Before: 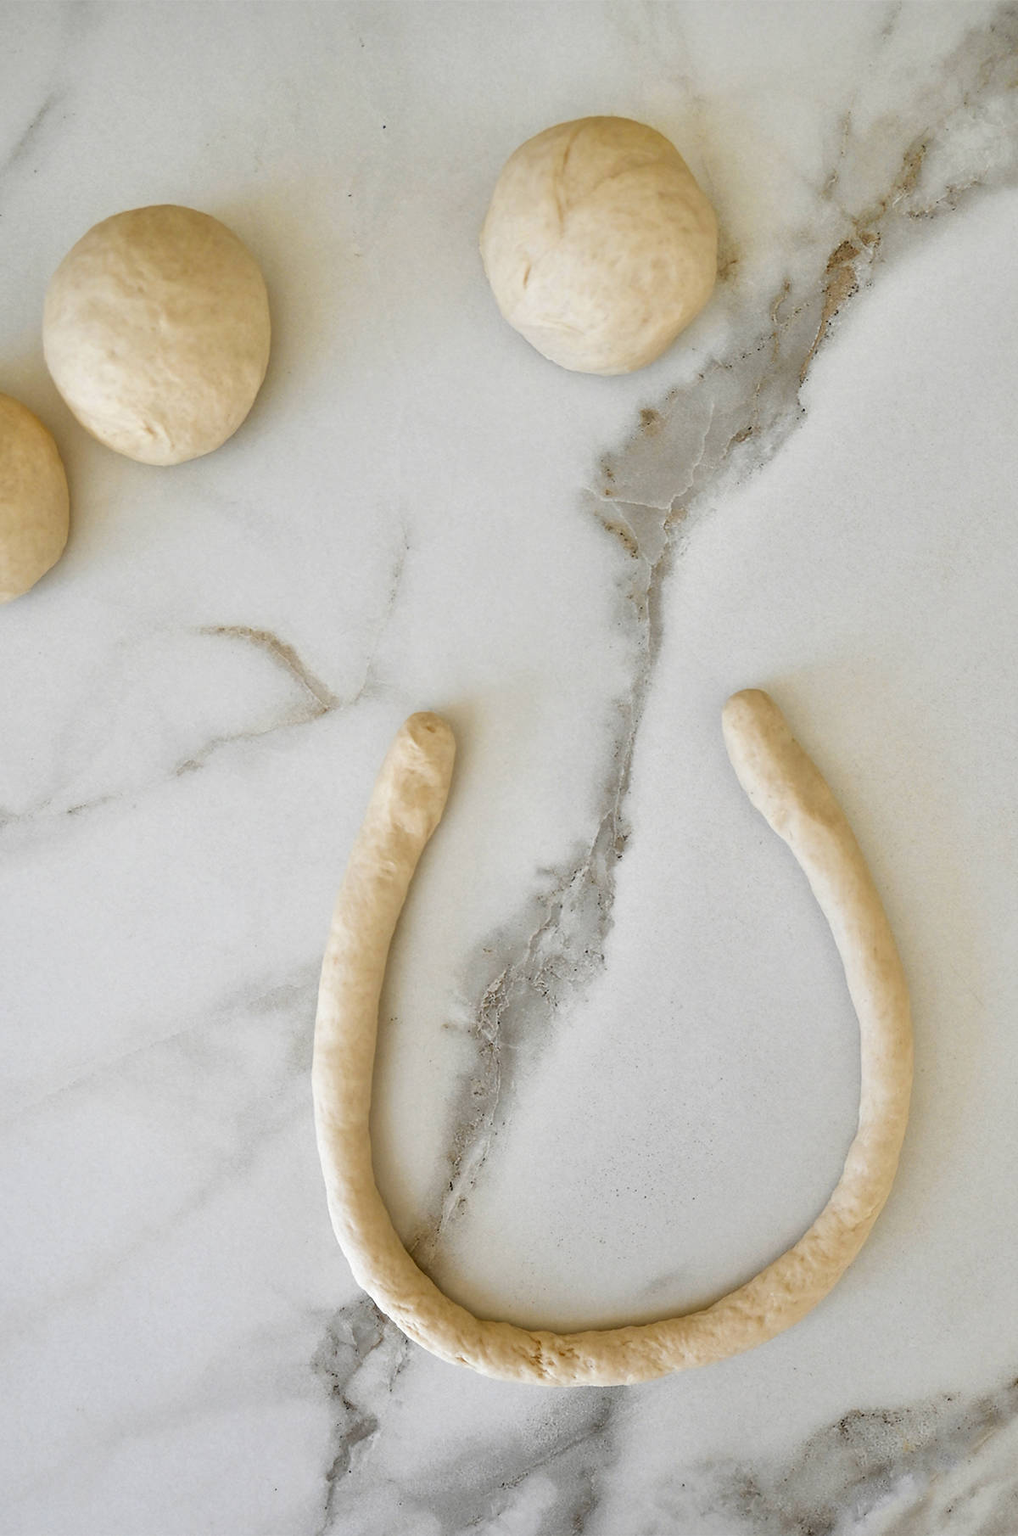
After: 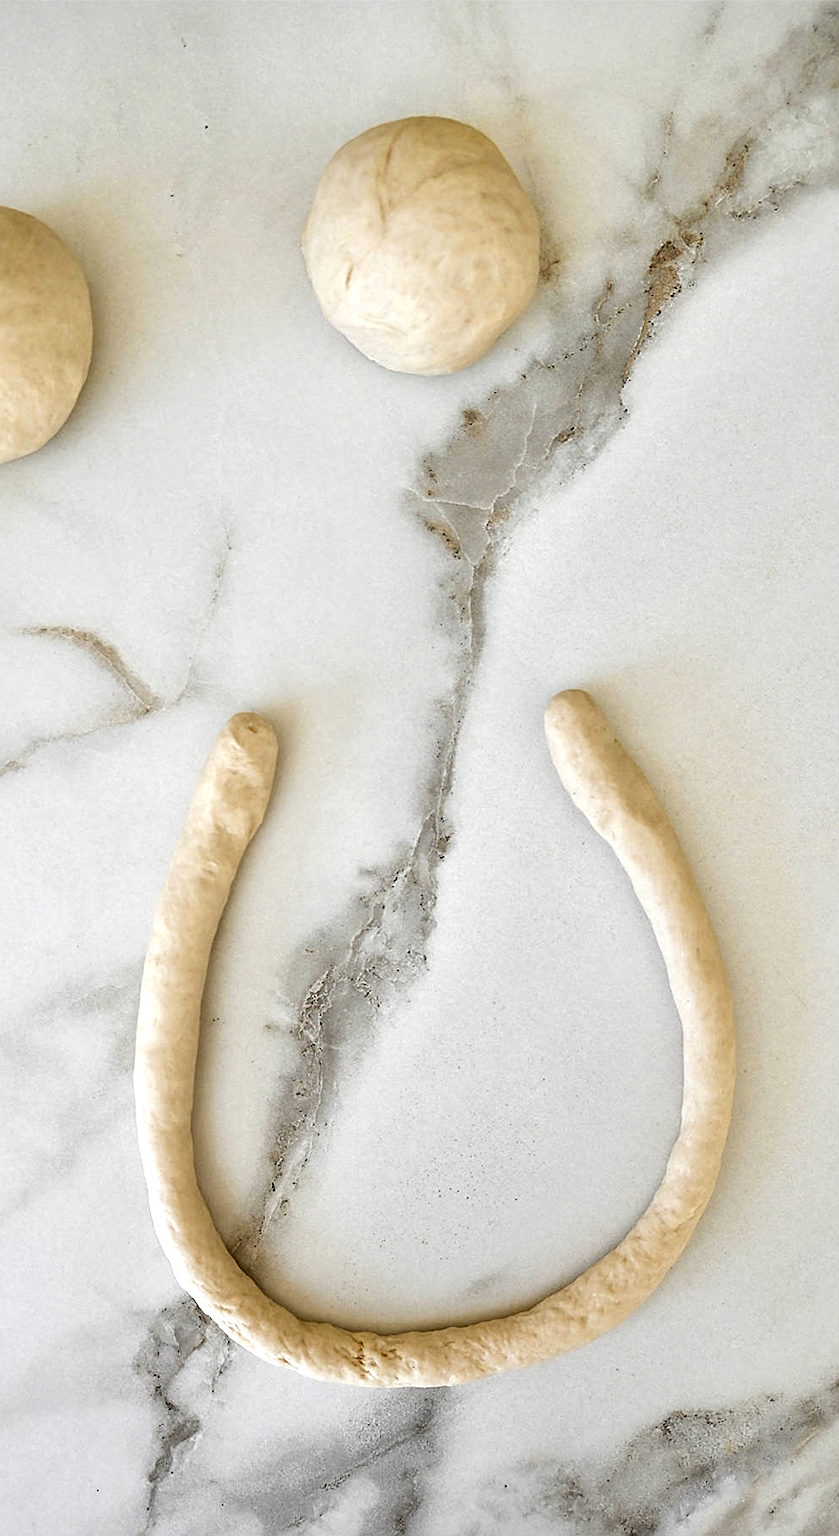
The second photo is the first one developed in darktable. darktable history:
local contrast: highlights 100%, shadows 100%, detail 120%, midtone range 0.2
sharpen: on, module defaults
crop: left 17.582%, bottom 0.031%
tone equalizer: -8 EV -0.417 EV, -7 EV -0.389 EV, -6 EV -0.333 EV, -5 EV -0.222 EV, -3 EV 0.222 EV, -2 EV 0.333 EV, -1 EV 0.389 EV, +0 EV 0.417 EV, edges refinement/feathering 500, mask exposure compensation -1.57 EV, preserve details no
